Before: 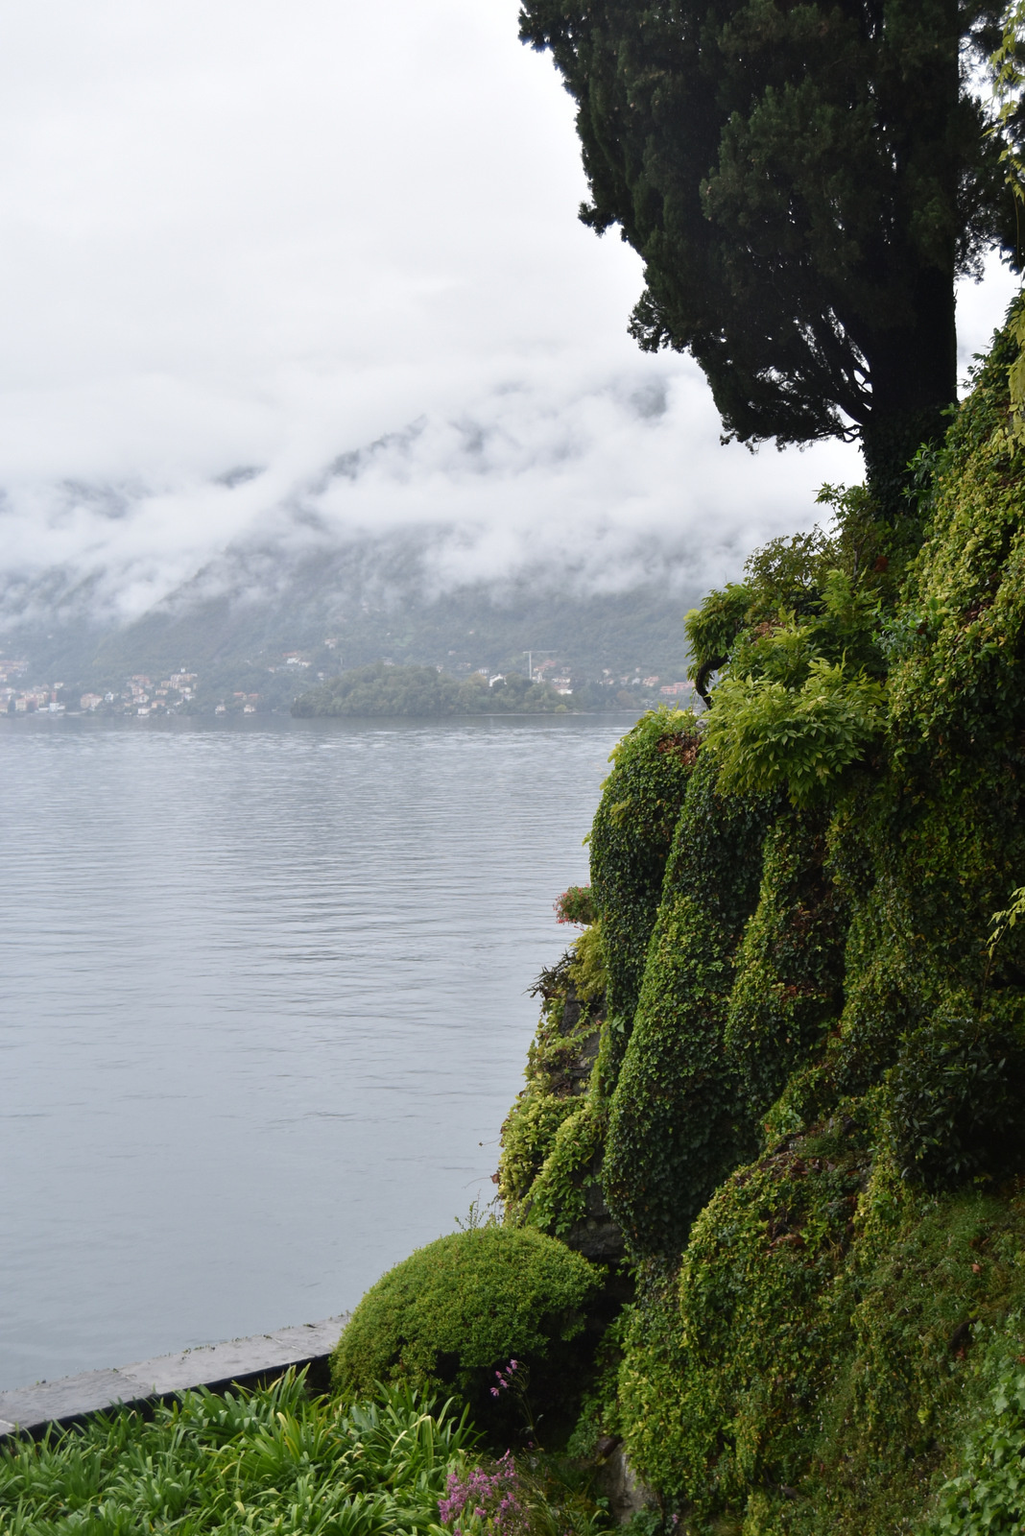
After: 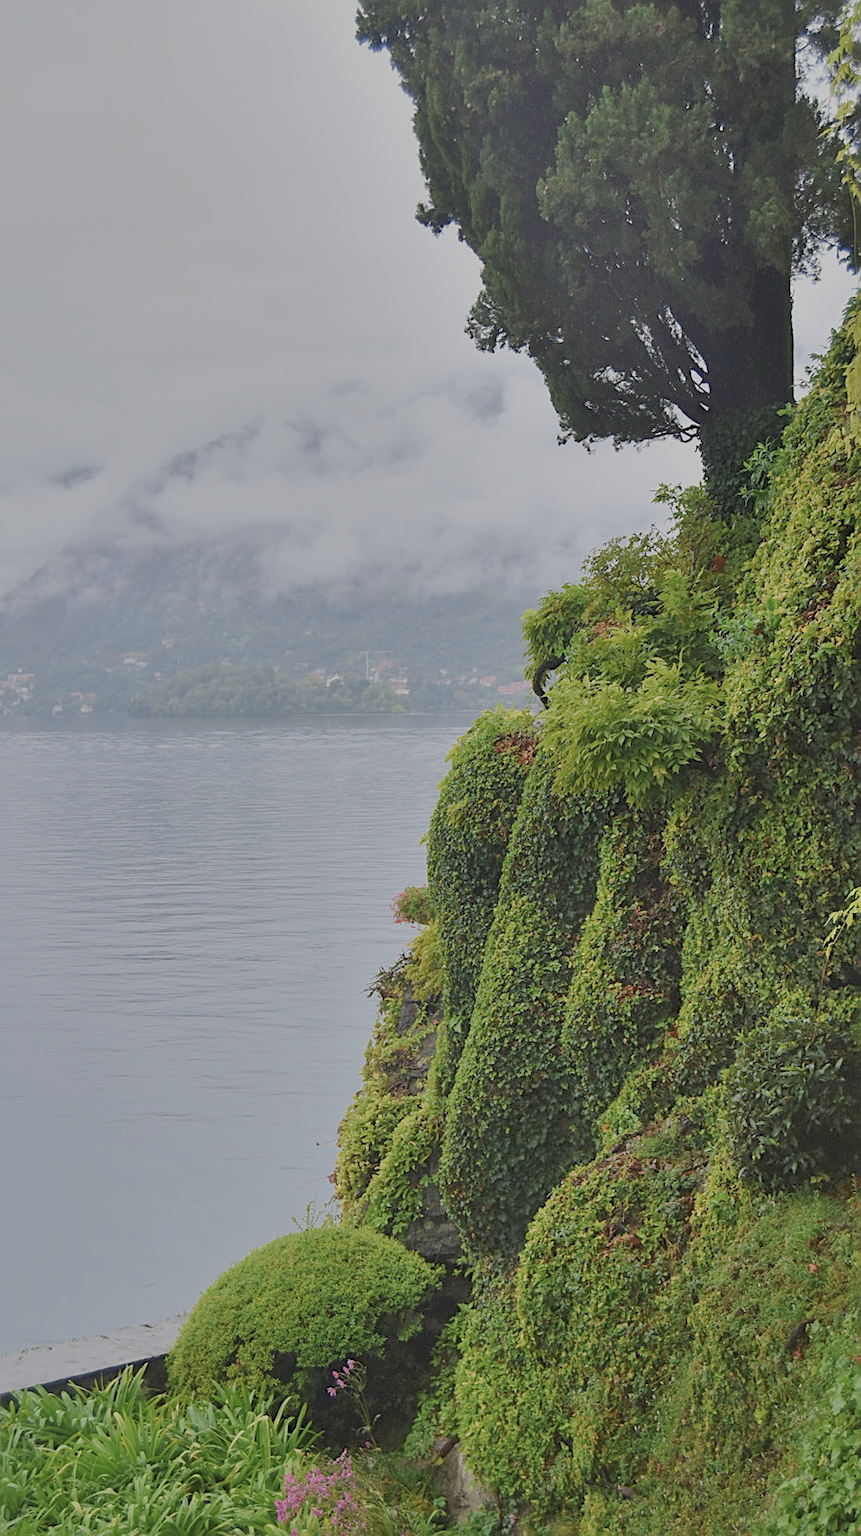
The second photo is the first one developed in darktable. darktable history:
velvia: on, module defaults
exposure: exposure 1 EV, compensate highlight preservation false
crop: left 15.932%
shadows and highlights: shadows 60.16, soften with gaussian
sharpen: on, module defaults
tone equalizer: on, module defaults
filmic rgb: black relative exposure -13.97 EV, white relative exposure 7.95 EV, threshold 3.06 EV, hardness 3.74, latitude 49.3%, contrast 0.51, enable highlight reconstruction true
